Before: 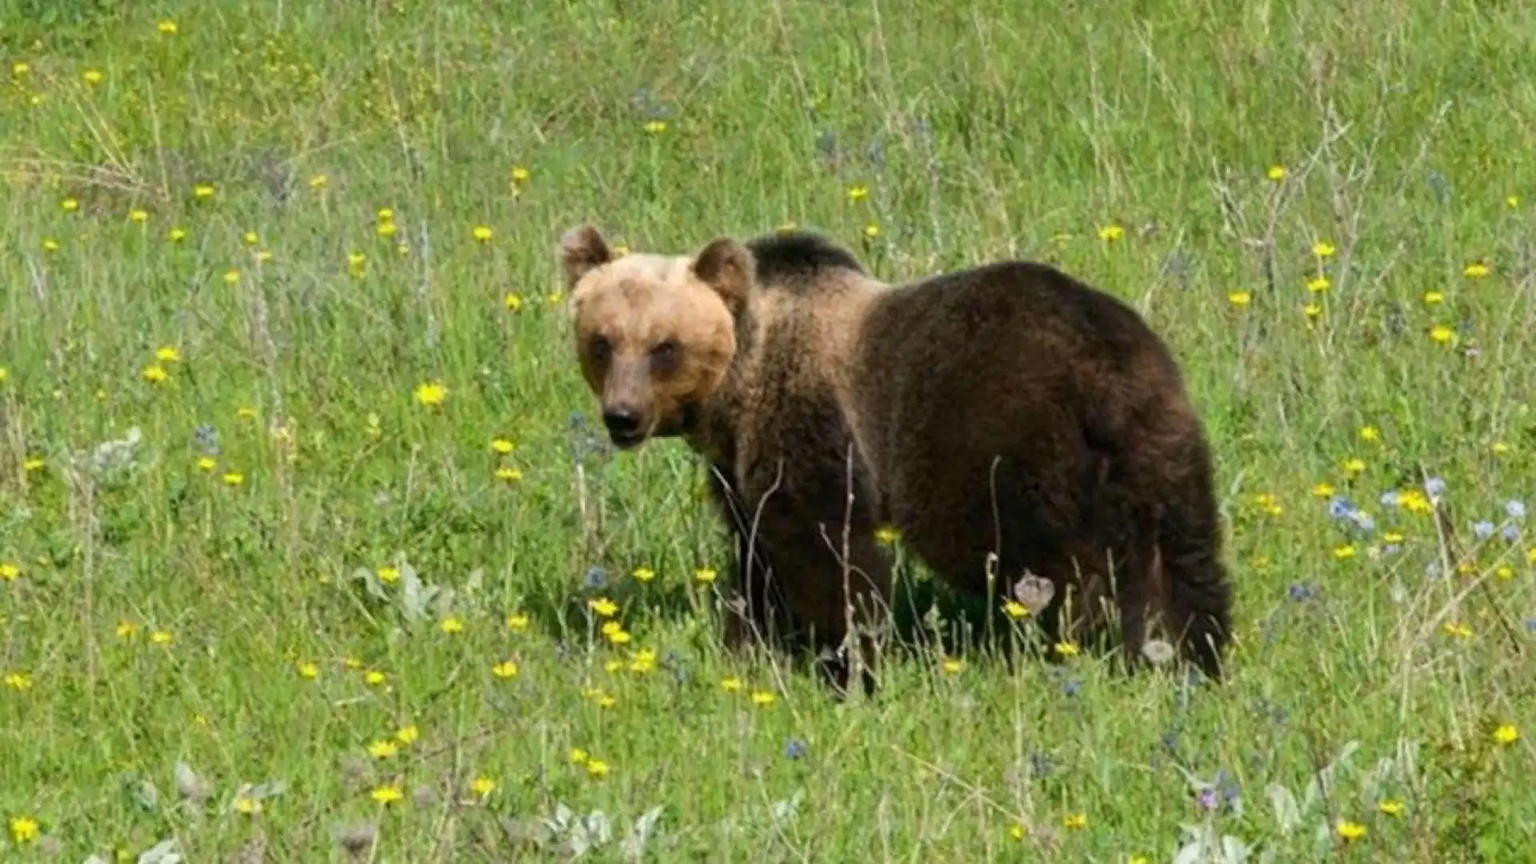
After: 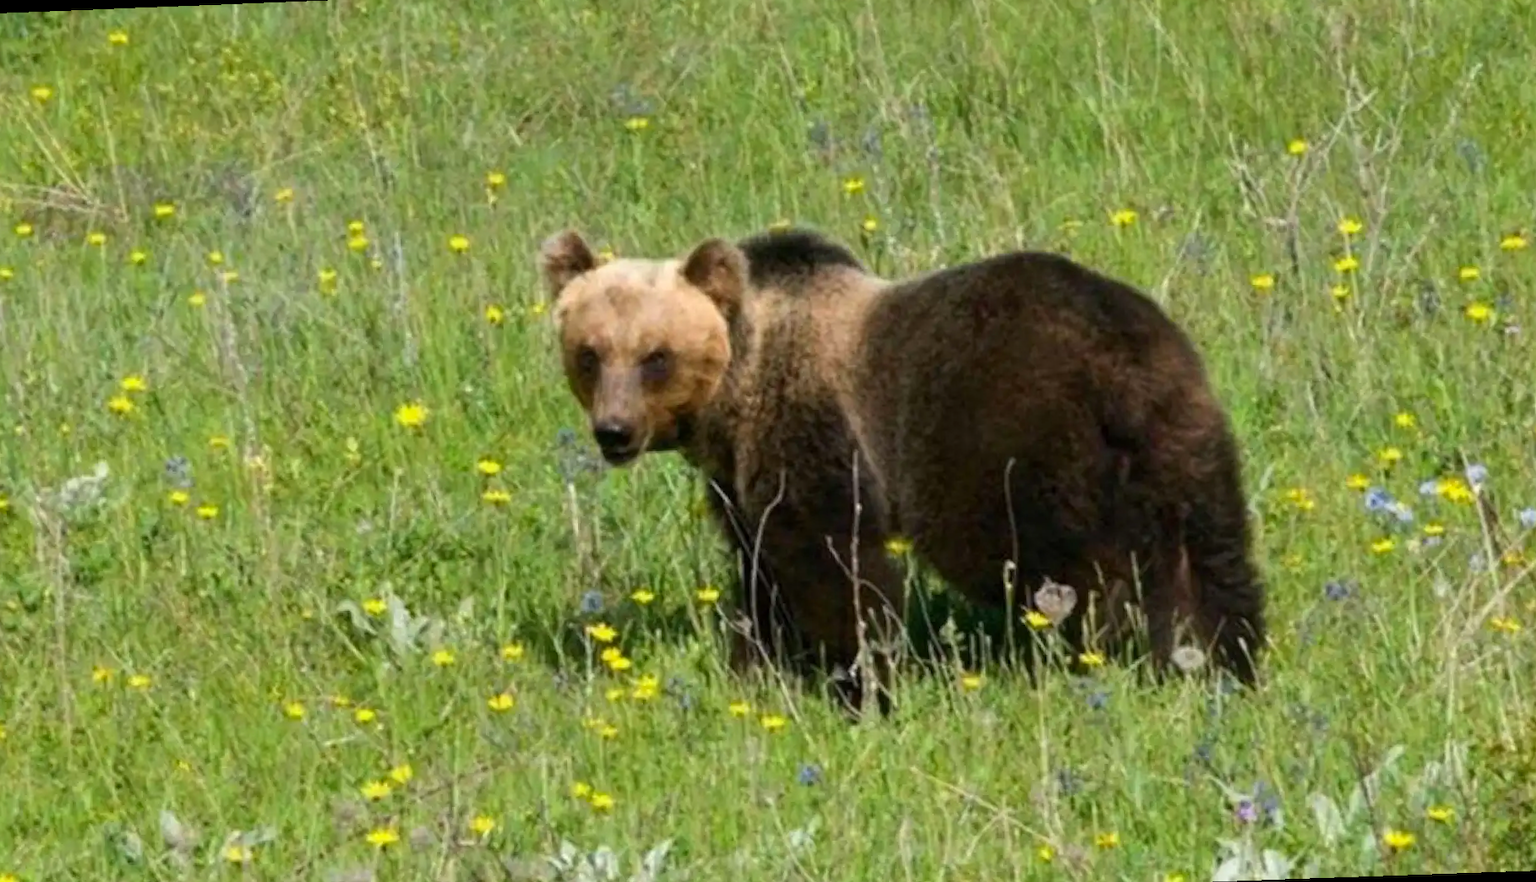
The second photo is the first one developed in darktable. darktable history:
color zones: curves: ch1 [(0, 0.523) (0.143, 0.545) (0.286, 0.52) (0.429, 0.506) (0.571, 0.503) (0.714, 0.503) (0.857, 0.508) (1, 0.523)]
rotate and perspective: rotation -2.12°, lens shift (vertical) 0.009, lens shift (horizontal) -0.008, automatic cropping original format, crop left 0.036, crop right 0.964, crop top 0.05, crop bottom 0.959
